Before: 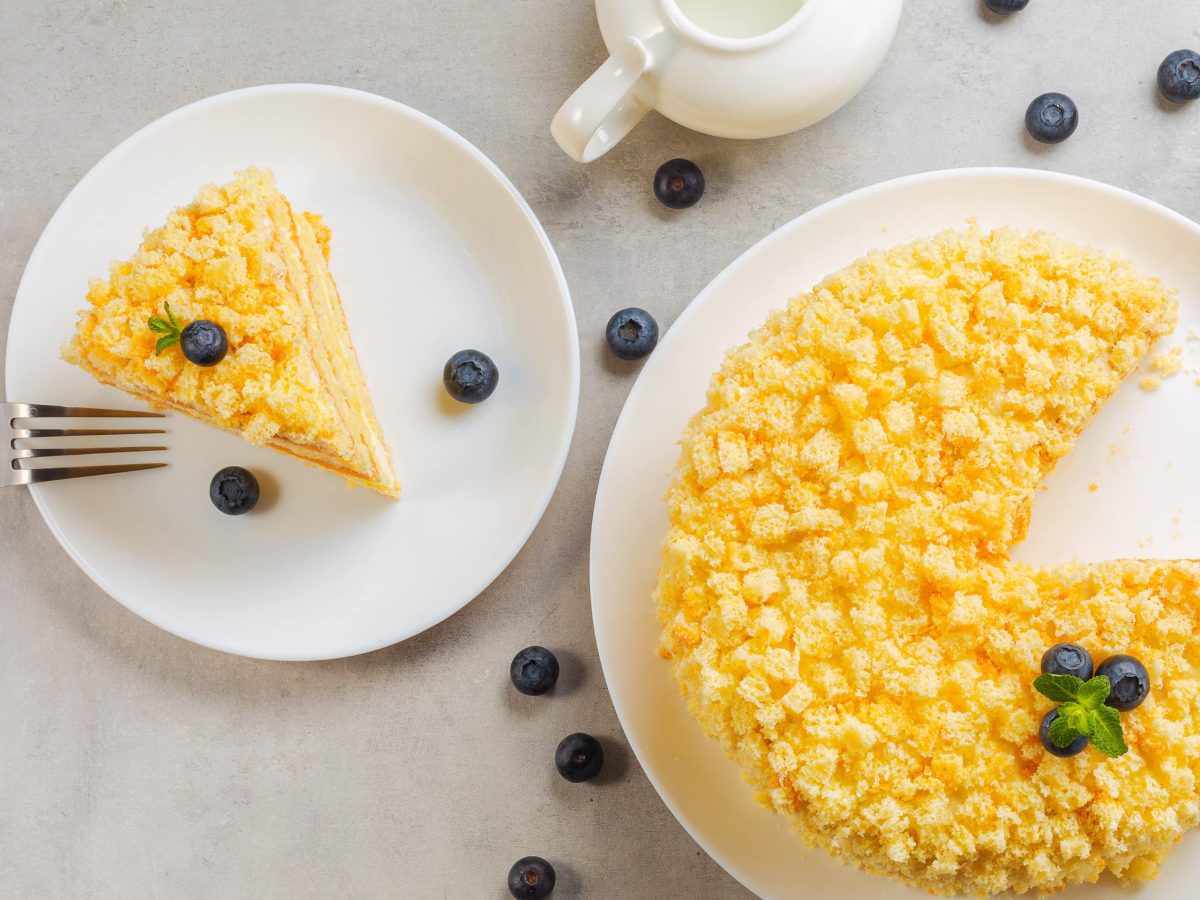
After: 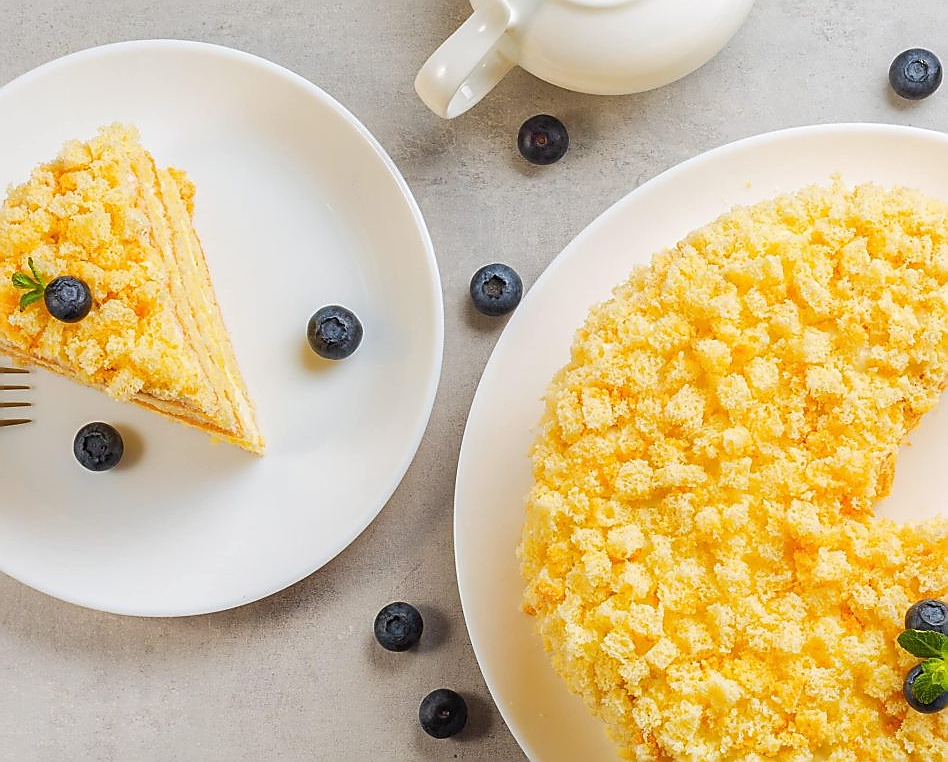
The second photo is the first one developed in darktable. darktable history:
crop: left 11.398%, top 4.944%, right 9.601%, bottom 10.375%
sharpen: radius 1.408, amount 1.251, threshold 0.675
